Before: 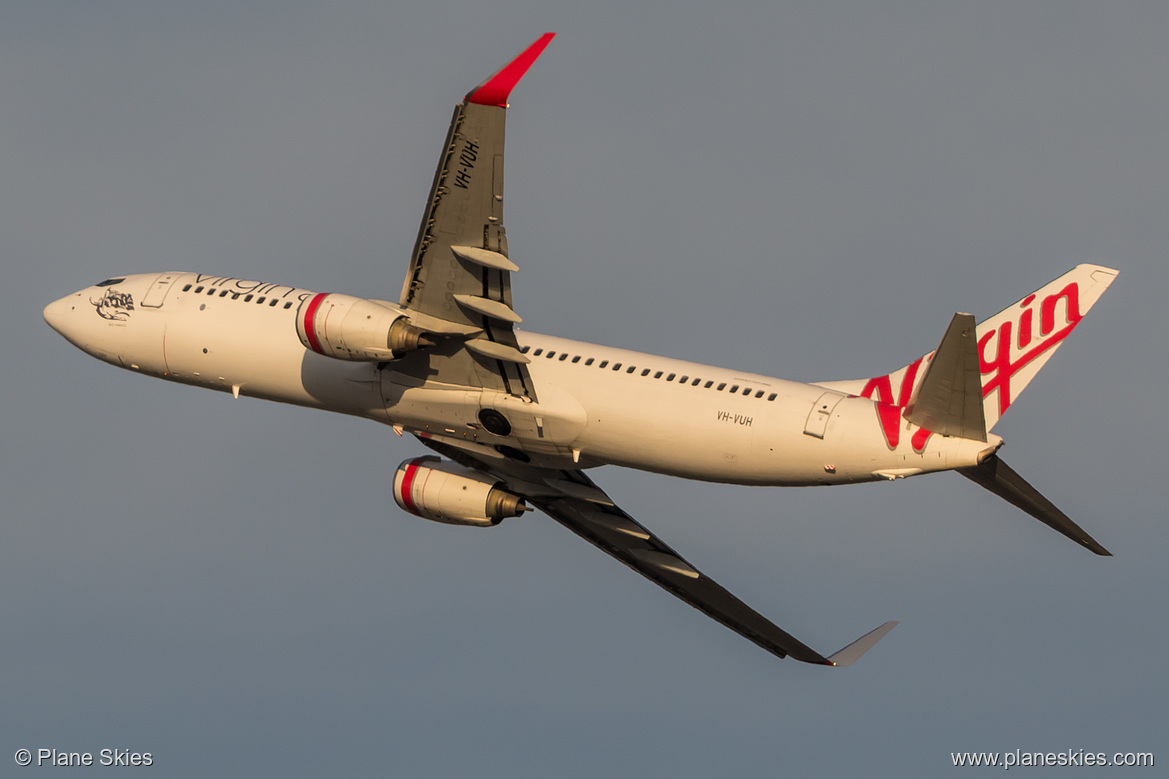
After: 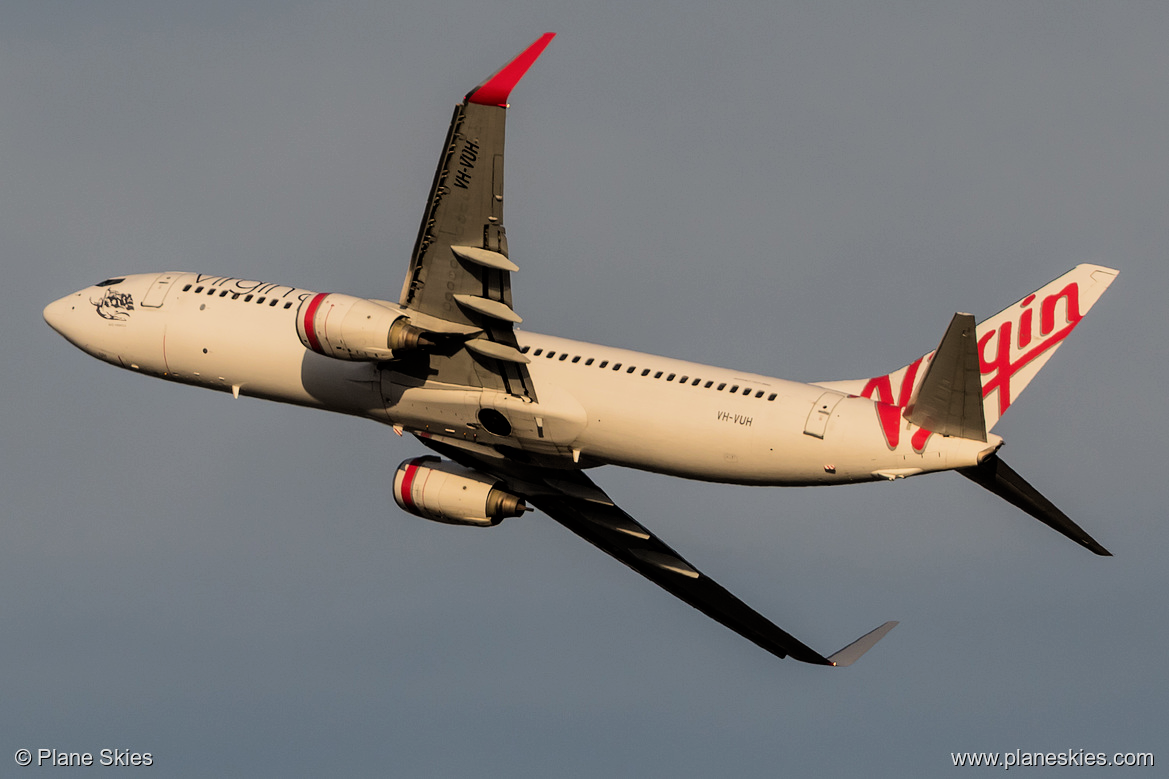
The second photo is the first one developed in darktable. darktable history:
filmic rgb: black relative exposure -16 EV, white relative exposure 6.3 EV, hardness 5.06, contrast 1.345
exposure: exposure -0.049 EV, compensate exposure bias true, compensate highlight preservation false
